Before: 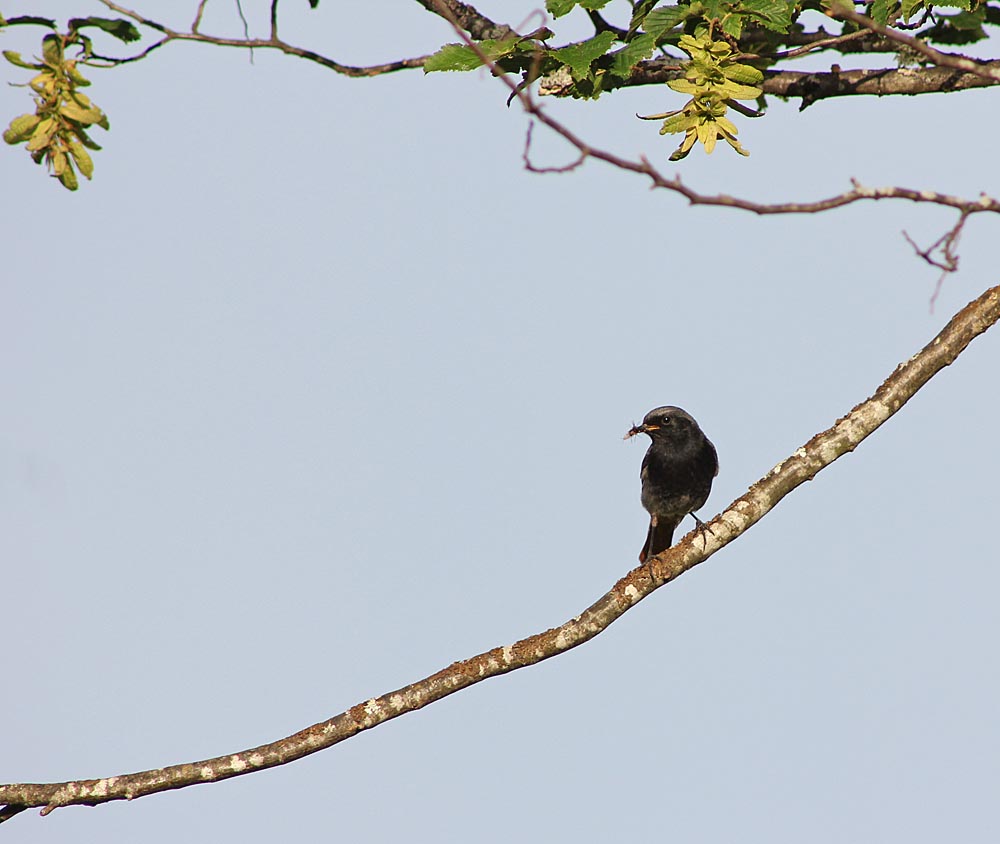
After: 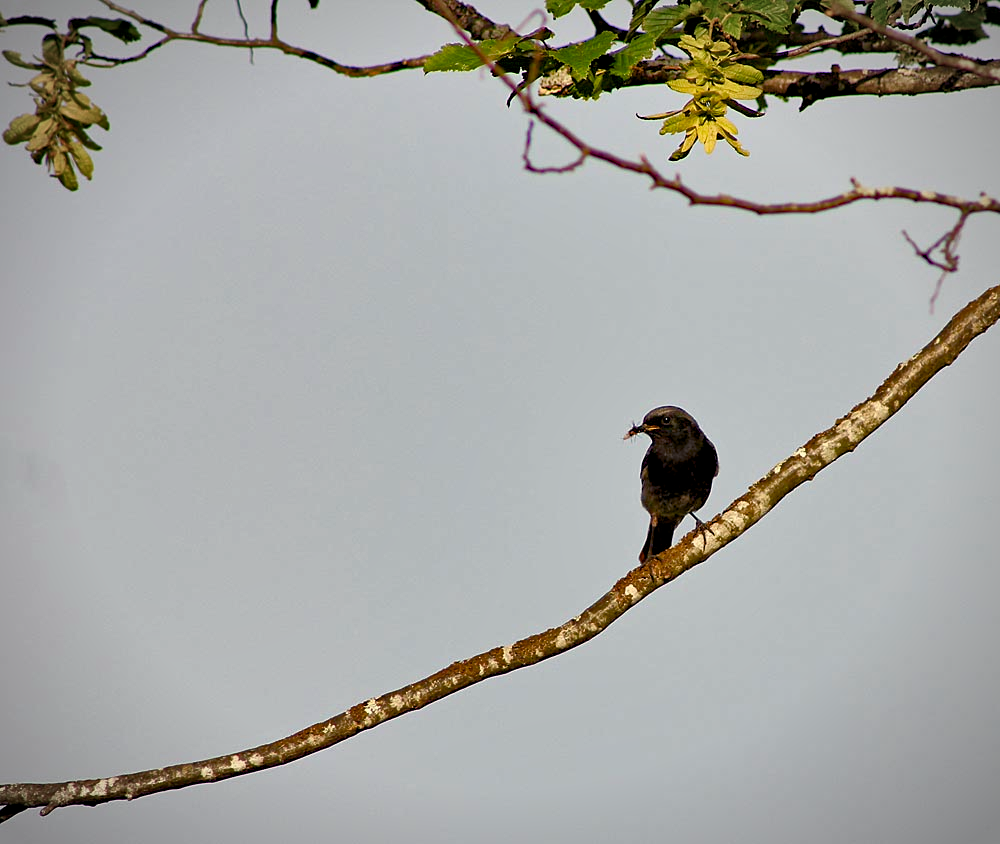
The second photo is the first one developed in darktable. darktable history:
haze removal: compatibility mode true, adaptive false
color balance: mode lift, gamma, gain (sRGB)
vignetting: fall-off start 87%, automatic ratio true
shadows and highlights: highlights color adjustment 0%, low approximation 0.01, soften with gaussian
color balance rgb: shadows lift › chroma 3%, shadows lift › hue 280.8°, power › hue 330°, highlights gain › chroma 3%, highlights gain › hue 75.6°, global offset › luminance -1%, perceptual saturation grading › global saturation 20%, perceptual saturation grading › highlights -25%, perceptual saturation grading › shadows 50%, global vibrance 20%
